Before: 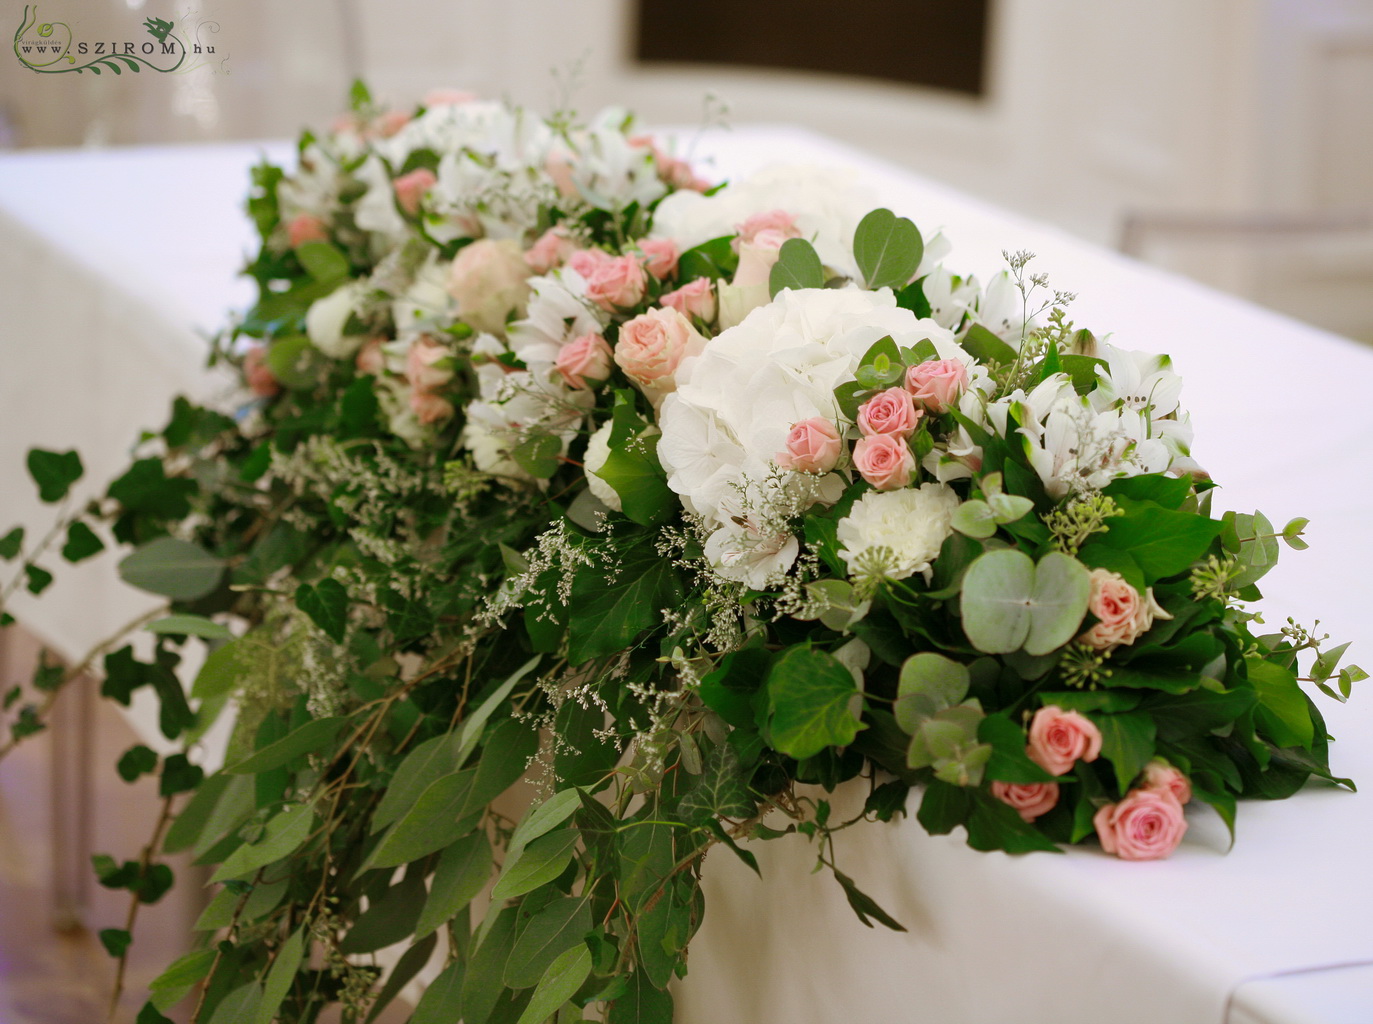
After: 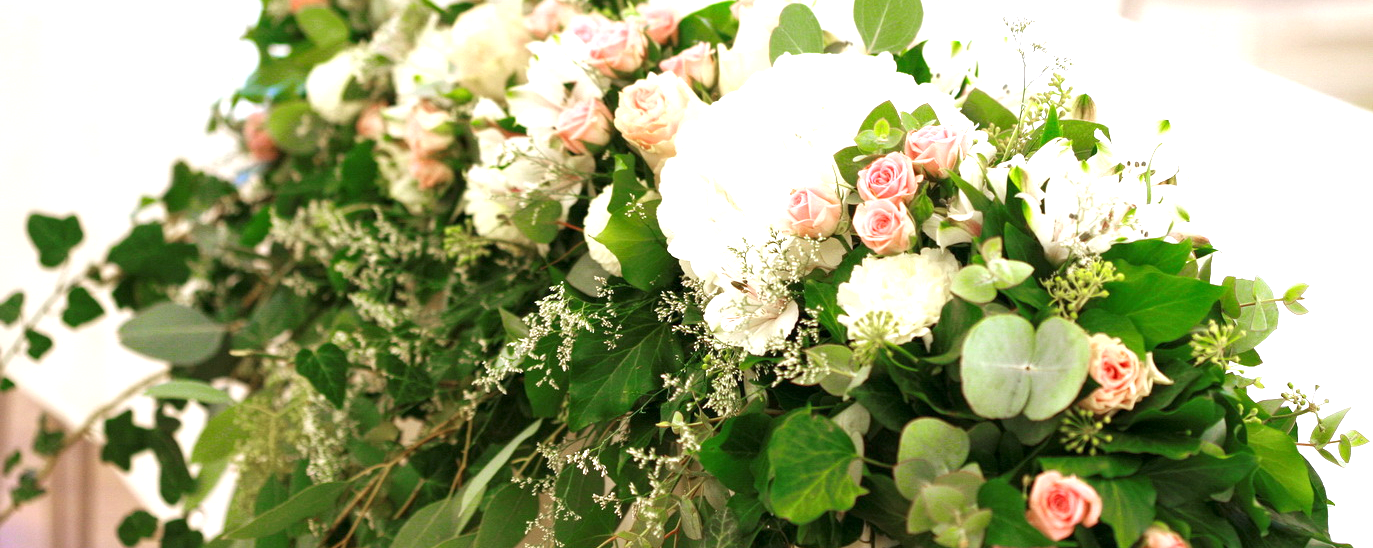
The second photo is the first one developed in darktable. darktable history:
local contrast: highlights 100%, shadows 100%, detail 120%, midtone range 0.2
crop and rotate: top 23.043%, bottom 23.437%
exposure: black level correction 0, exposure 1.2 EV, compensate exposure bias true, compensate highlight preservation false
